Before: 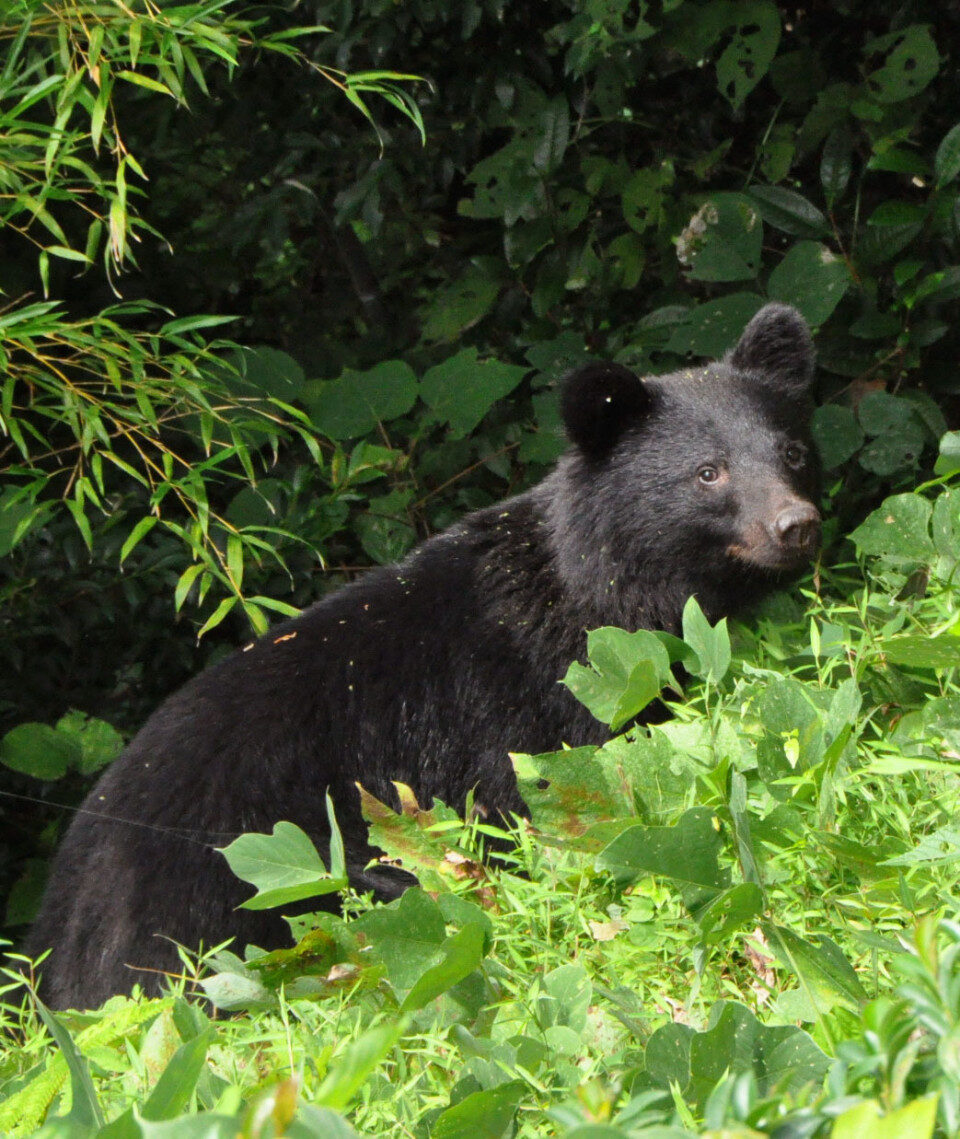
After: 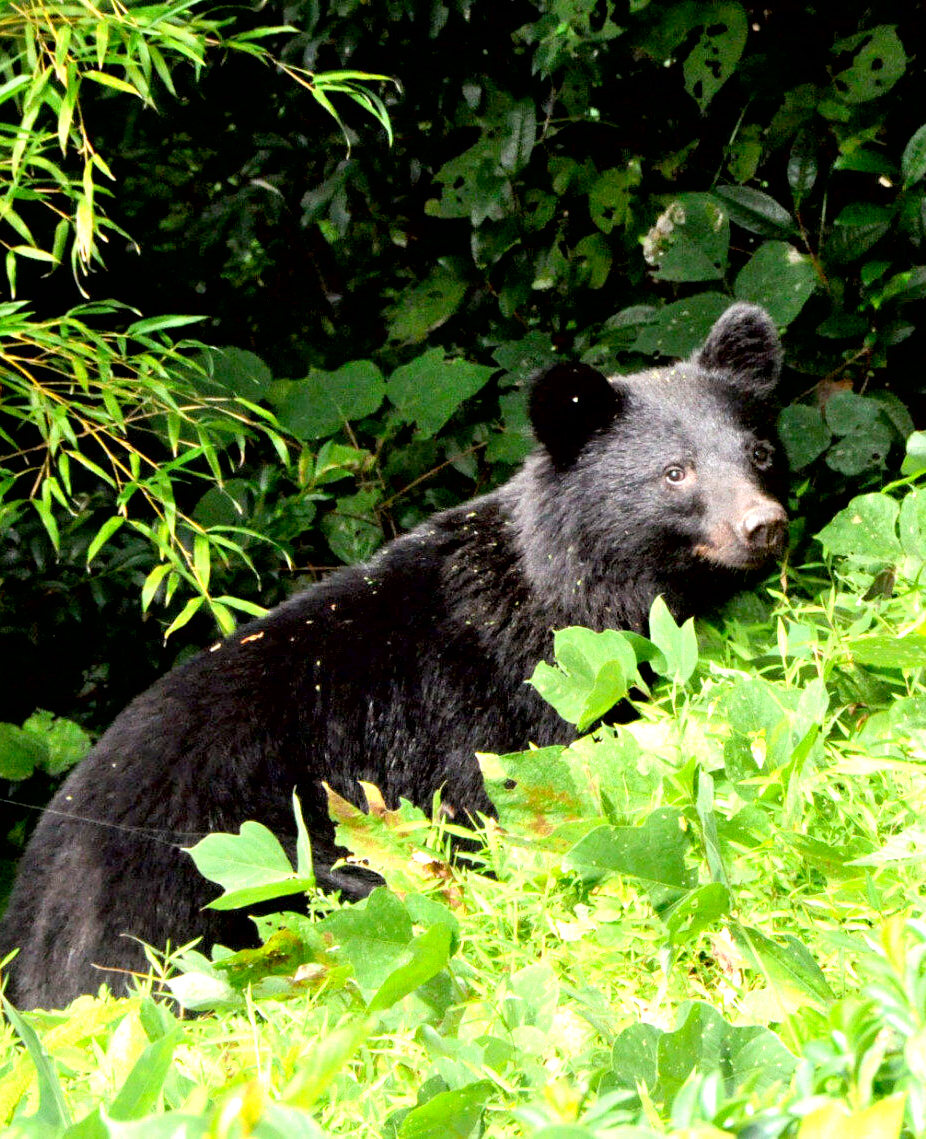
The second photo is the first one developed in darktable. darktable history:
crop and rotate: left 3.533%
contrast brightness saturation: saturation -0.02
tone curve: curves: ch0 [(0, 0) (0.004, 0.002) (0.02, 0.013) (0.218, 0.218) (0.664, 0.718) (0.832, 0.873) (1, 1)], color space Lab, linked channels, preserve colors none
exposure: black level correction 0.011, exposure 1.084 EV, compensate highlight preservation false
